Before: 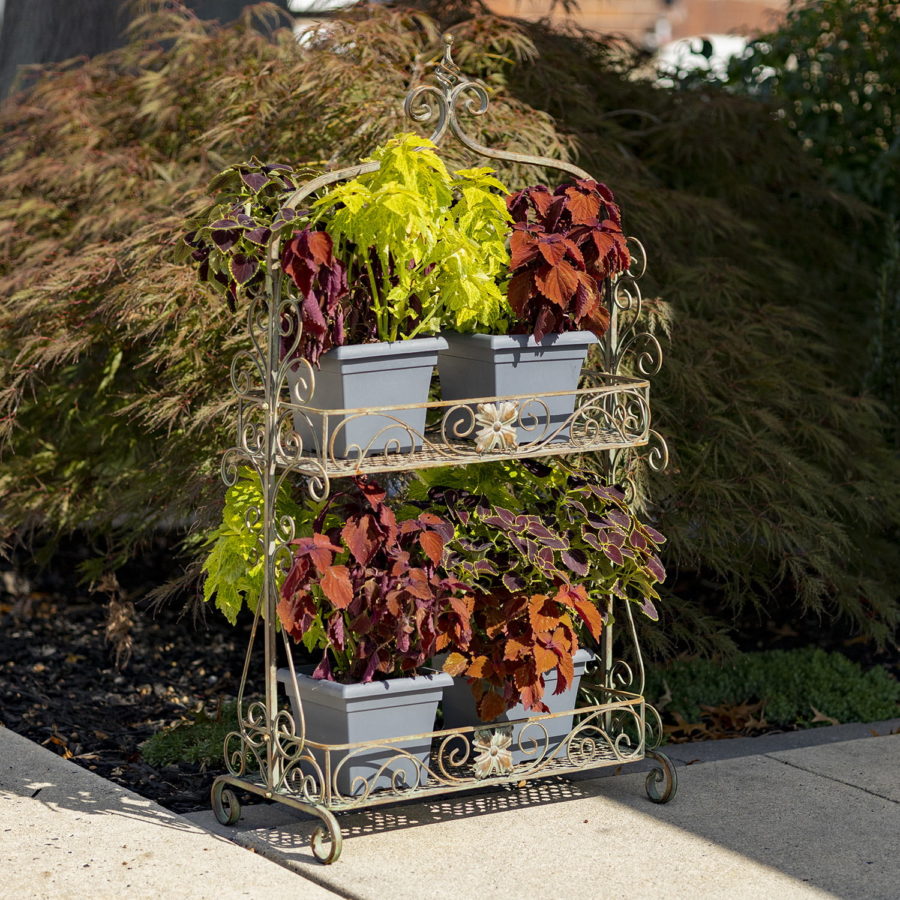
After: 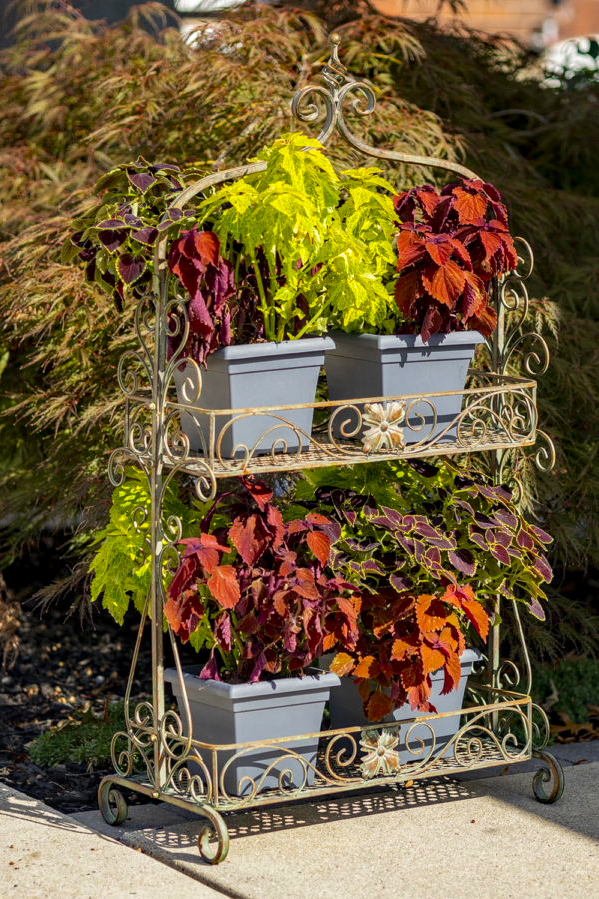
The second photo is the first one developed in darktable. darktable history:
crop and rotate: left 12.648%, right 20.685%
local contrast: on, module defaults
color correction: saturation 1.34
